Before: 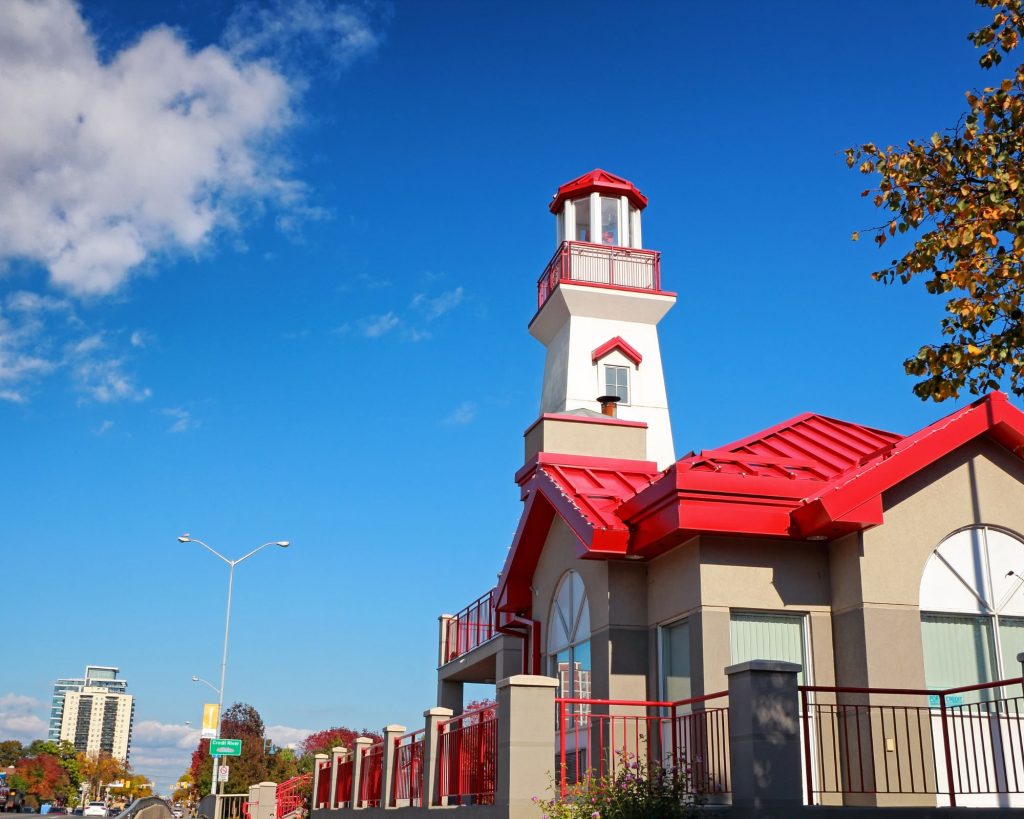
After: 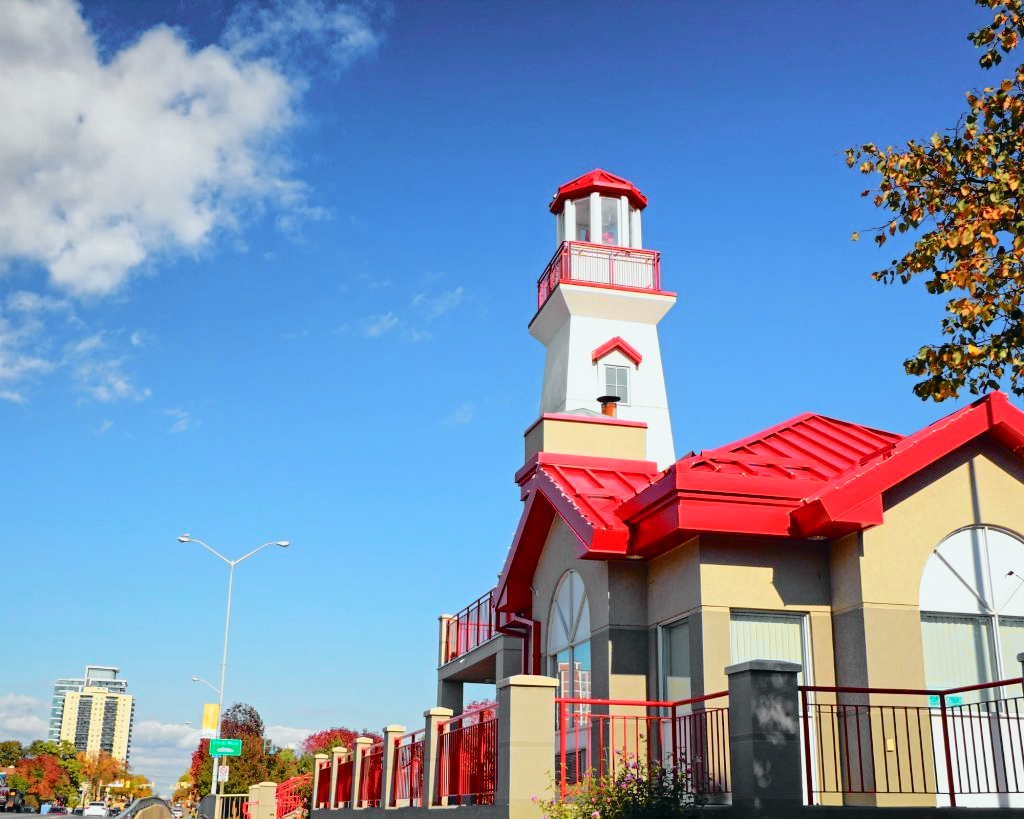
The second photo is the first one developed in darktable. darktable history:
tone curve: curves: ch0 [(0, 0.015) (0.084, 0.074) (0.162, 0.165) (0.304, 0.382) (0.466, 0.576) (0.654, 0.741) (0.848, 0.906) (0.984, 0.963)]; ch1 [(0, 0) (0.34, 0.235) (0.46, 0.46) (0.515, 0.502) (0.553, 0.567) (0.764, 0.815) (1, 1)]; ch2 [(0, 0) (0.44, 0.458) (0.479, 0.492) (0.524, 0.507) (0.547, 0.579) (0.673, 0.712) (1, 1)], color space Lab, independent channels, preserve colors none
